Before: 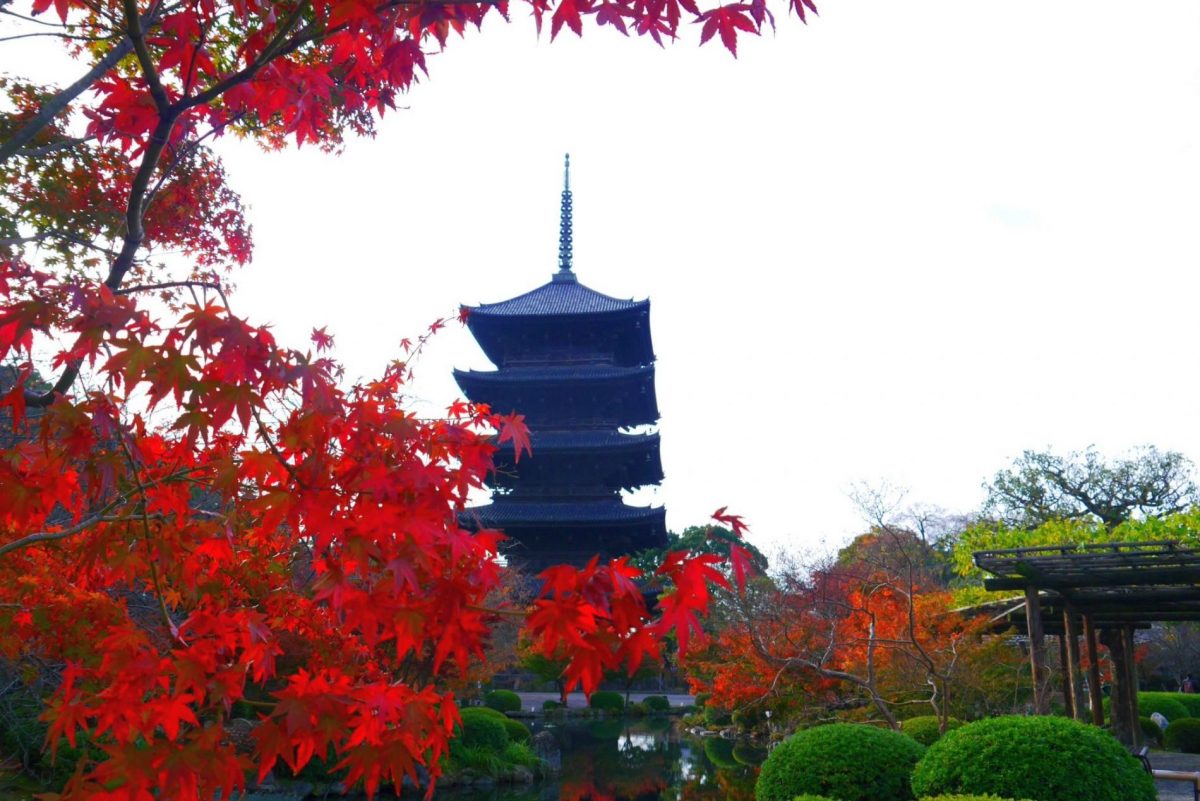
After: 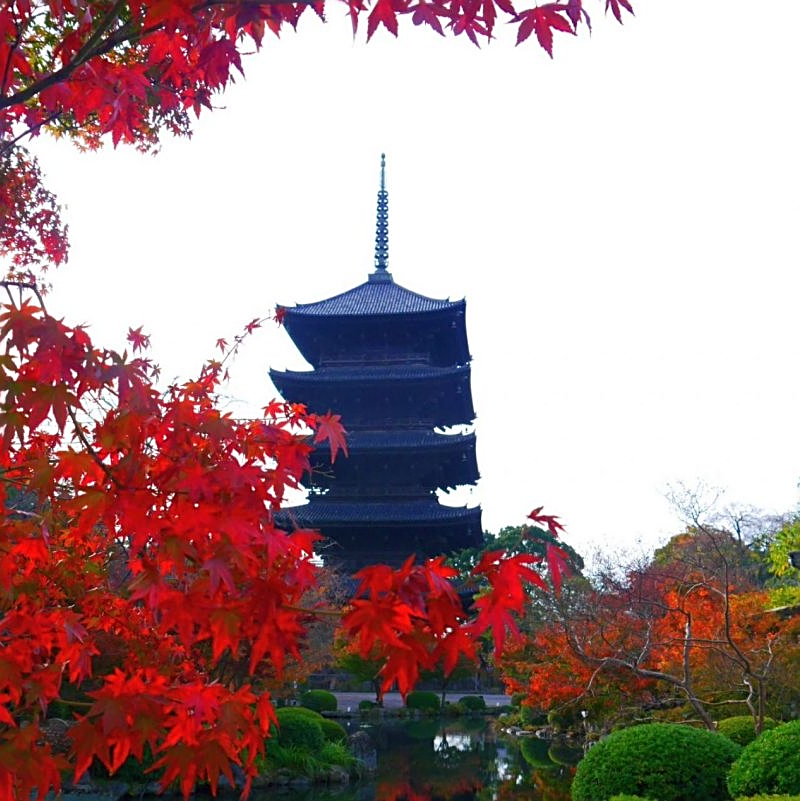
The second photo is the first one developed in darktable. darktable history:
levels: mode automatic
sharpen: on, module defaults
crop: left 15.388%, right 17.928%
